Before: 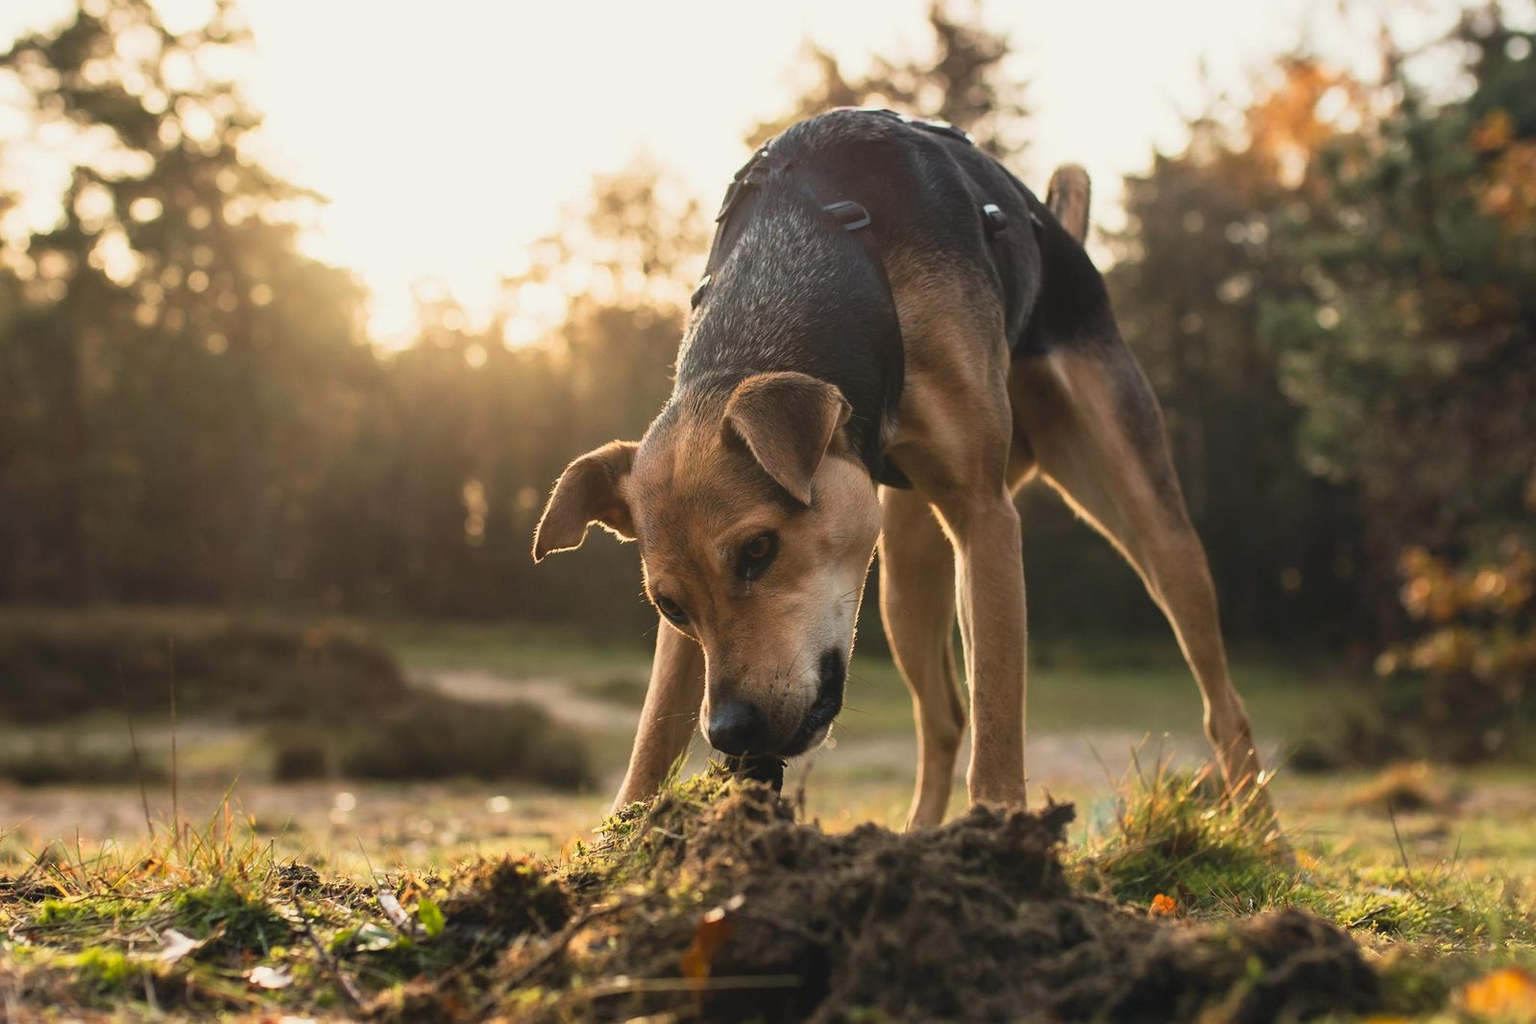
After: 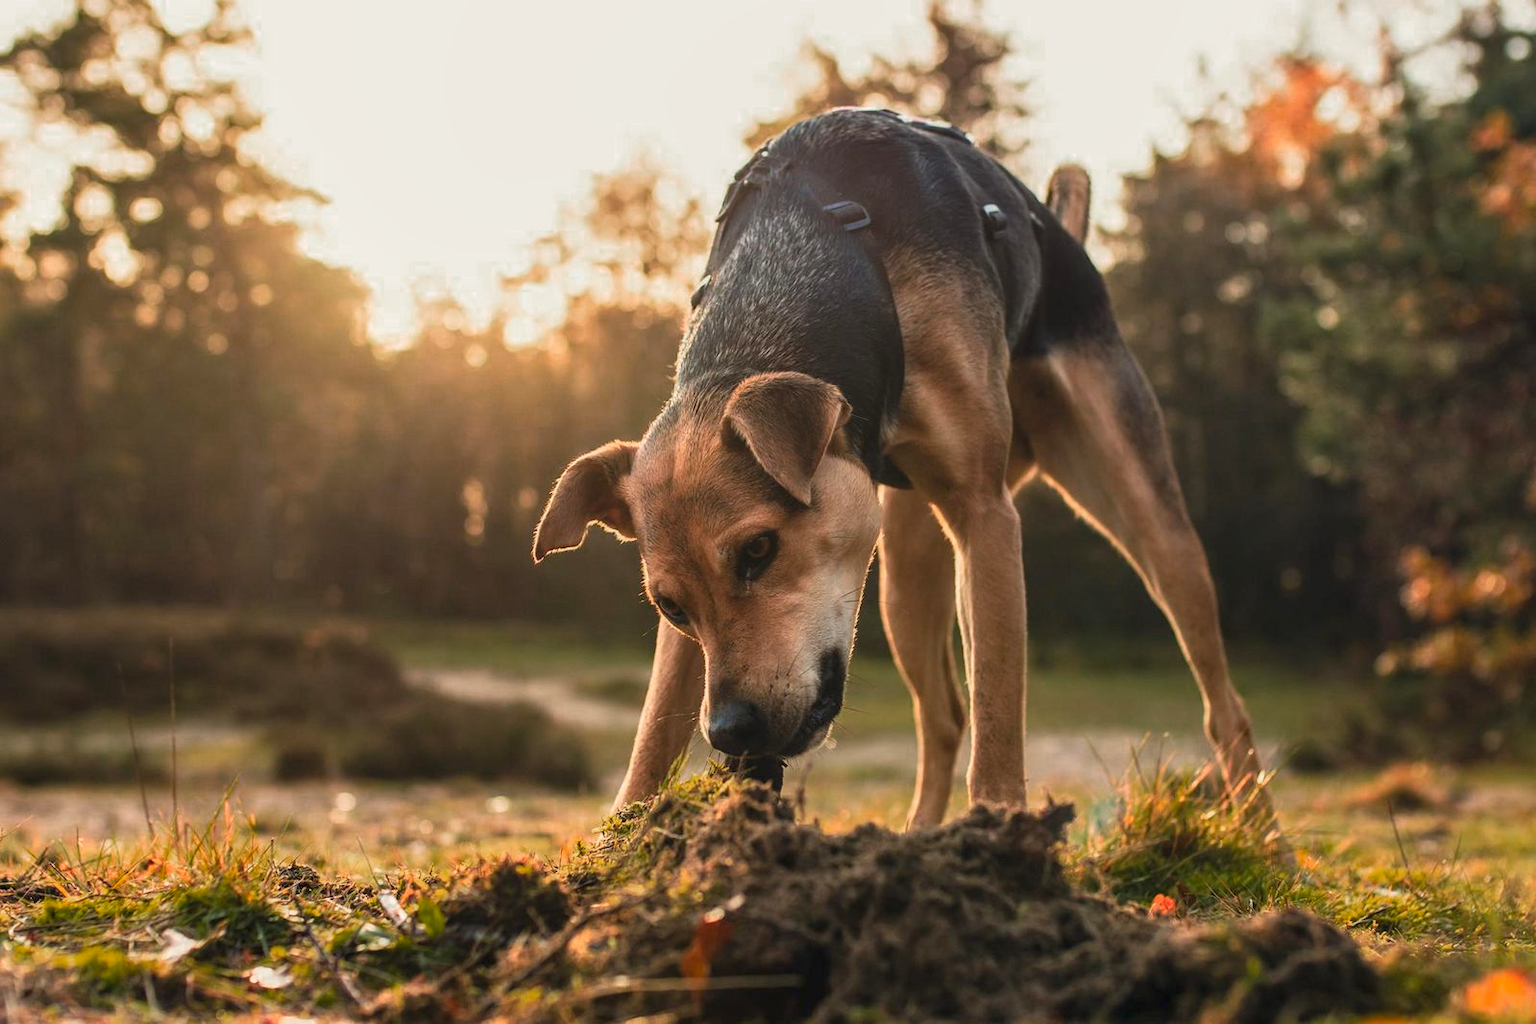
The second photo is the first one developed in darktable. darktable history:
exposure: compensate highlight preservation false
local contrast: on, module defaults
color zones: curves: ch0 [(0, 0.553) (0.123, 0.58) (0.23, 0.419) (0.468, 0.155) (0.605, 0.132) (0.723, 0.063) (0.833, 0.172) (0.921, 0.468)]; ch1 [(0.025, 0.645) (0.229, 0.584) (0.326, 0.551) (0.537, 0.446) (0.599, 0.911) (0.708, 1) (0.805, 0.944)]; ch2 [(0.086, 0.468) (0.254, 0.464) (0.638, 0.564) (0.702, 0.592) (0.768, 0.564)]
